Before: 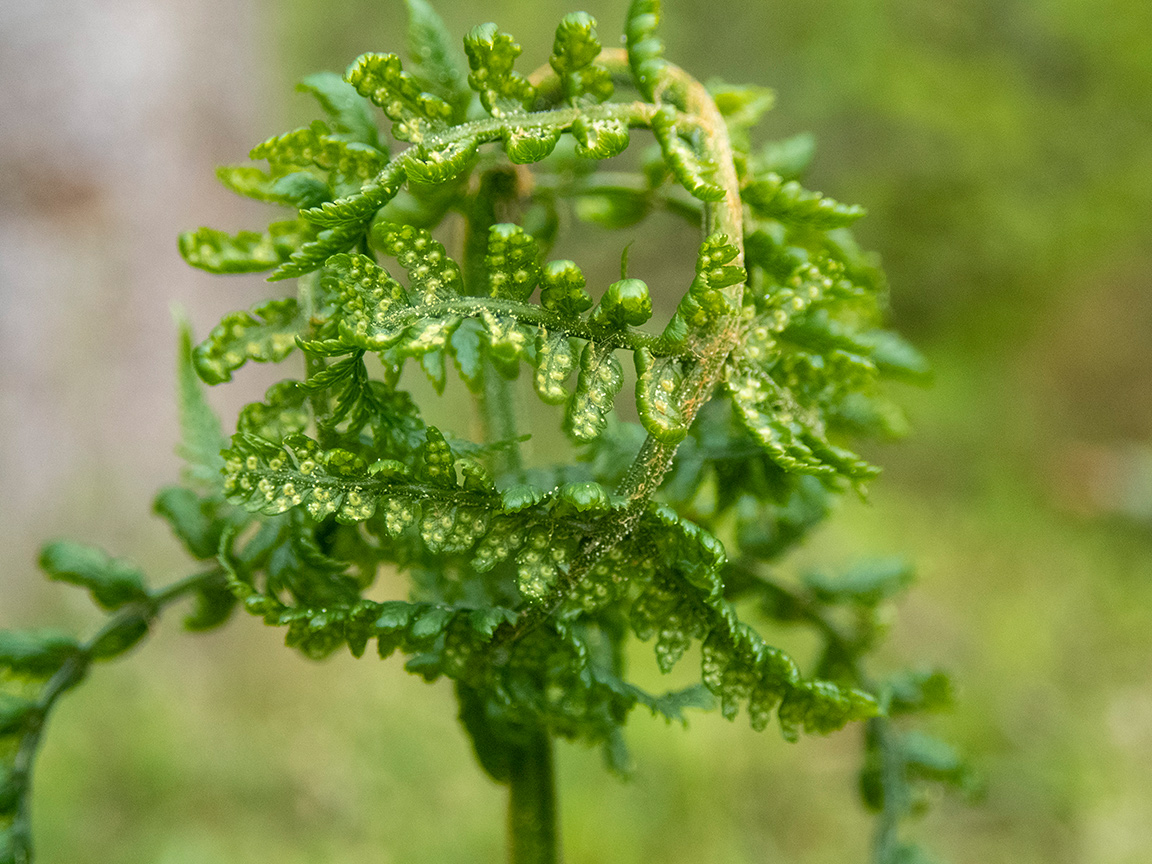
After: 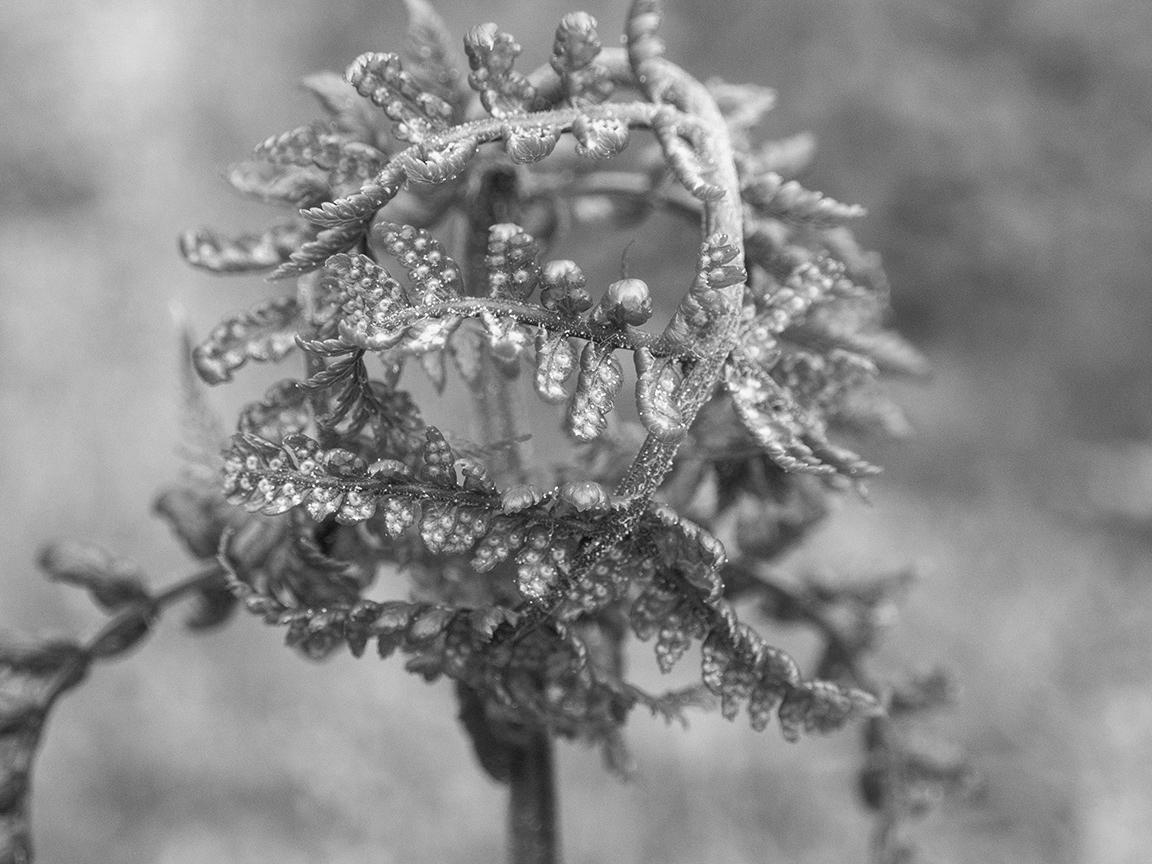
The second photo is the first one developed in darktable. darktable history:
monochrome: on, module defaults
rgb curve: curves: ch0 [(0, 0) (0.078, 0.051) (0.929, 0.956) (1, 1)], compensate middle gray true
